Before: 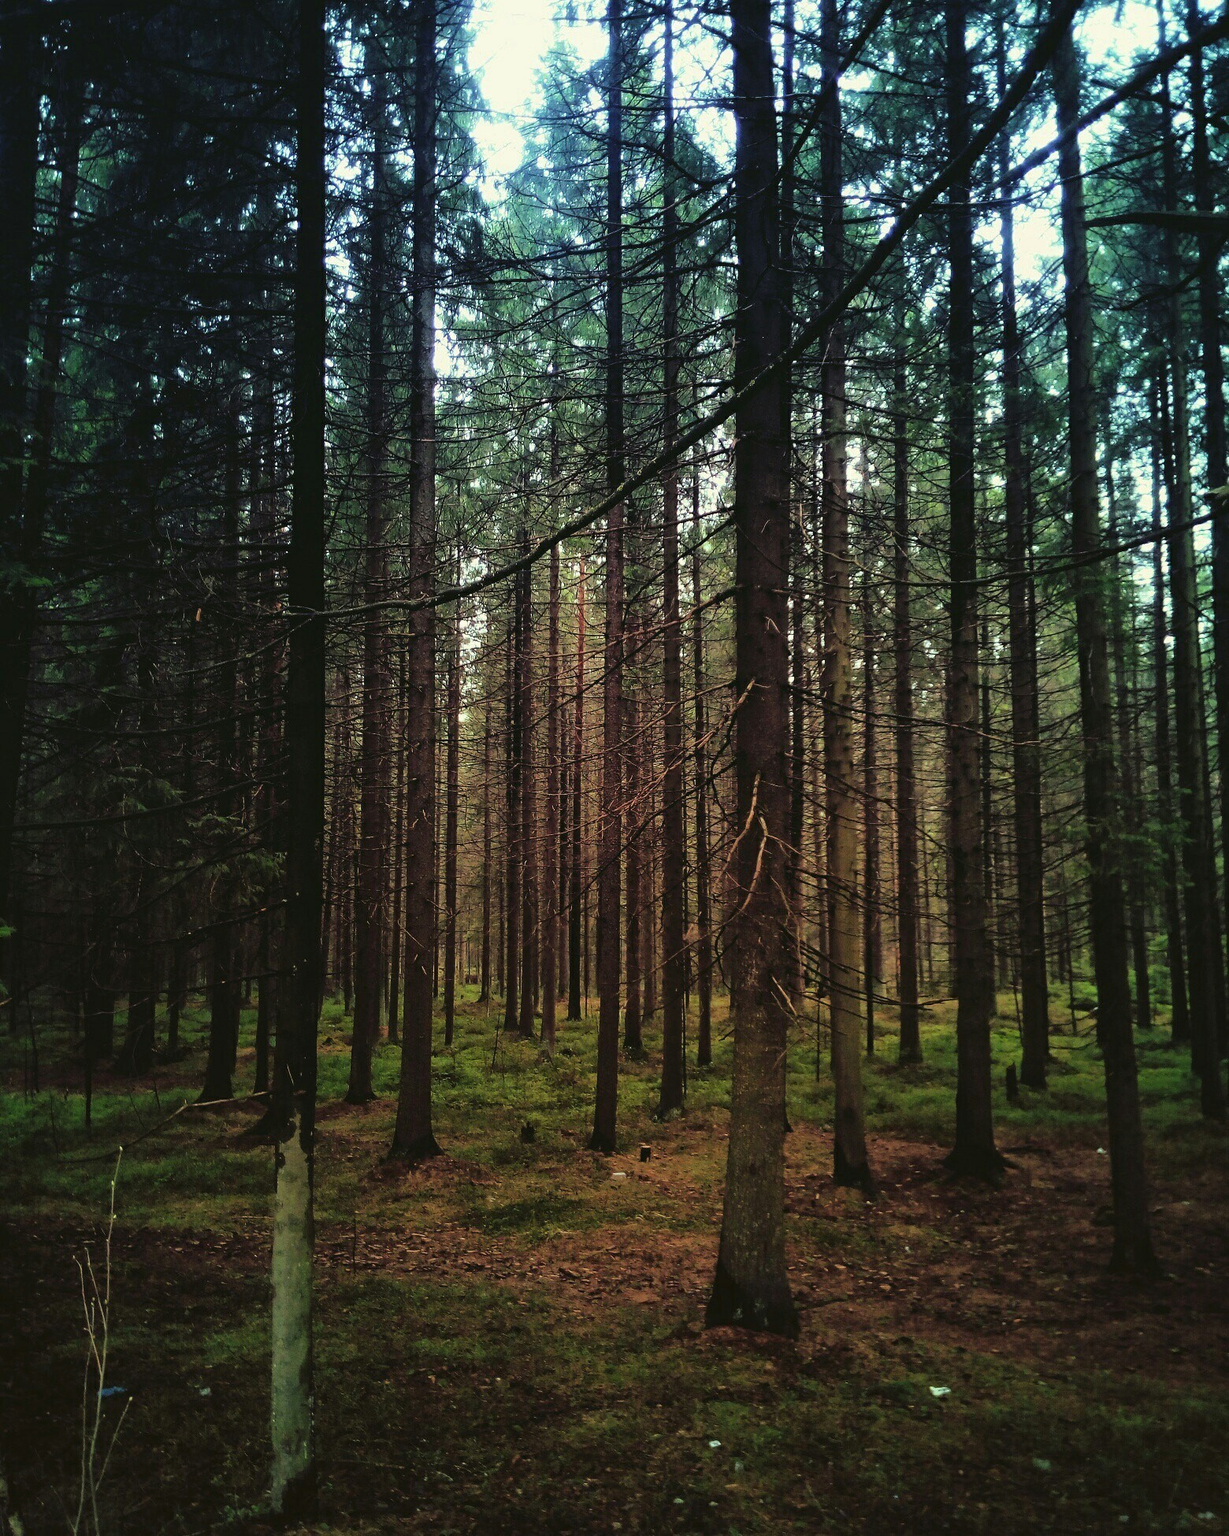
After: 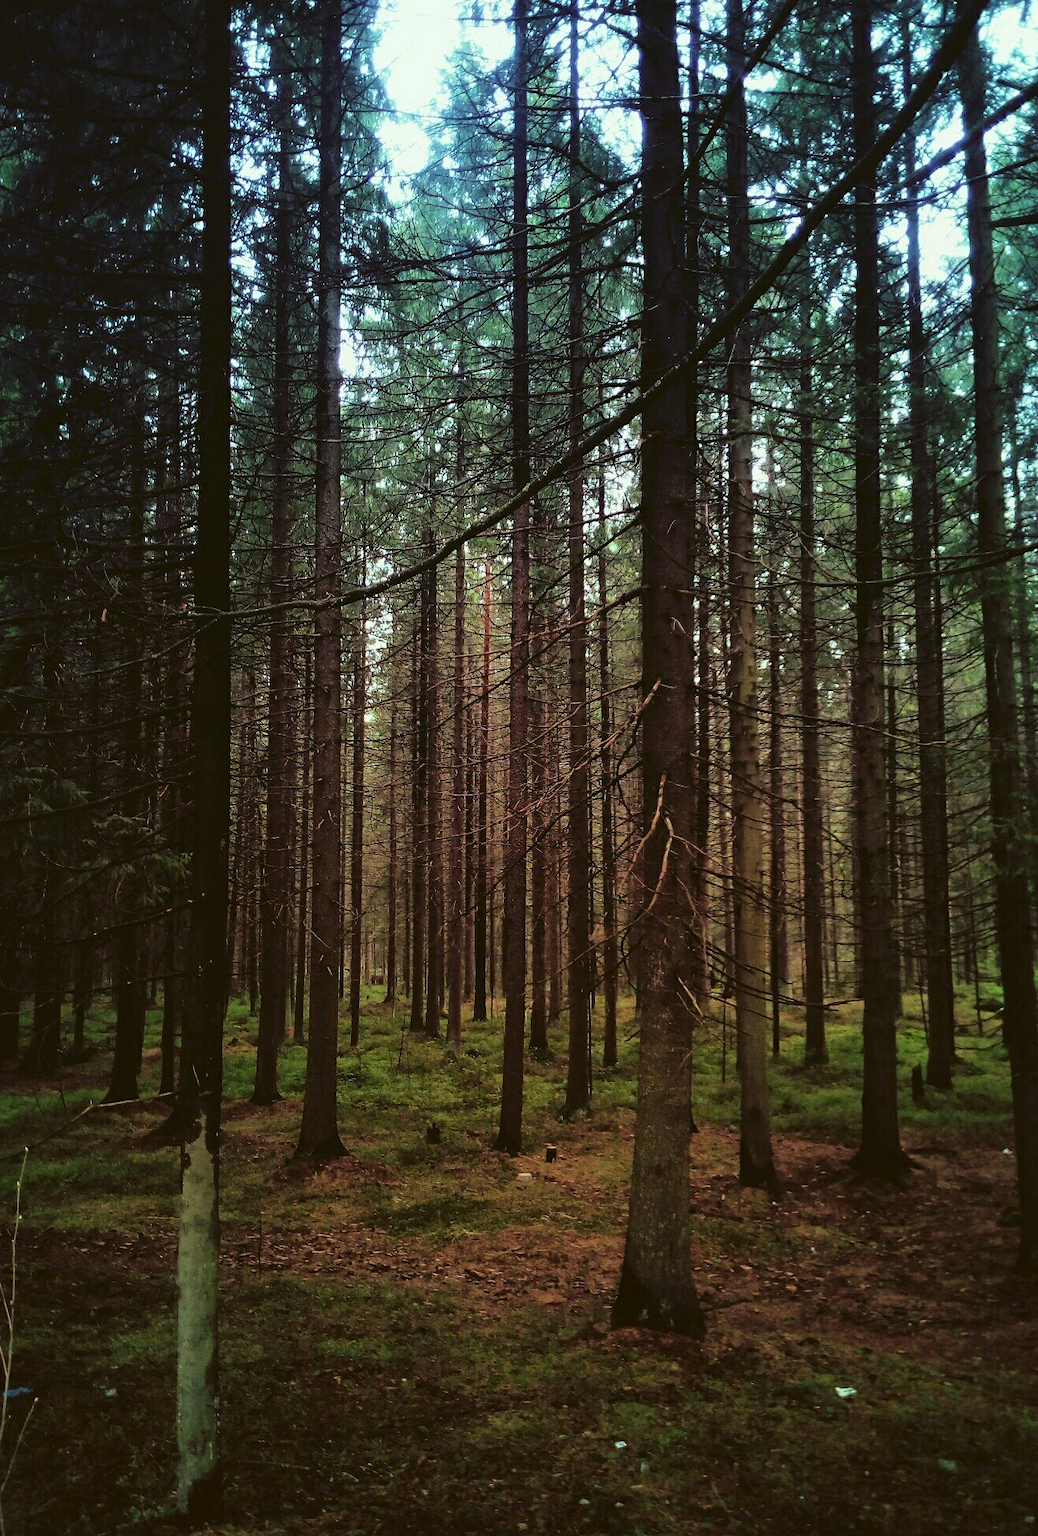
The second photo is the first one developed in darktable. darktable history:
crop: left 7.704%, right 7.799%
color correction: highlights a* -3.02, highlights b* -6.36, shadows a* 3.13, shadows b* 5.61
